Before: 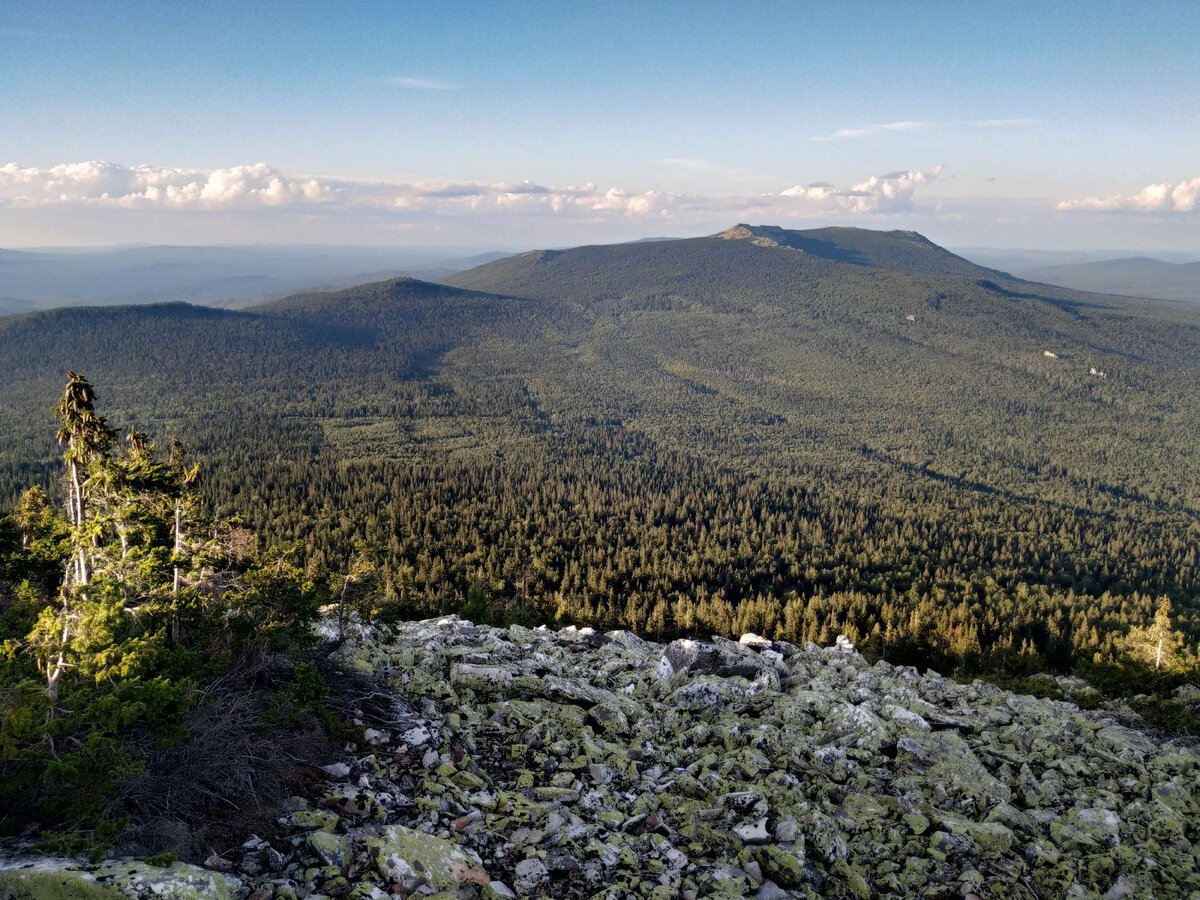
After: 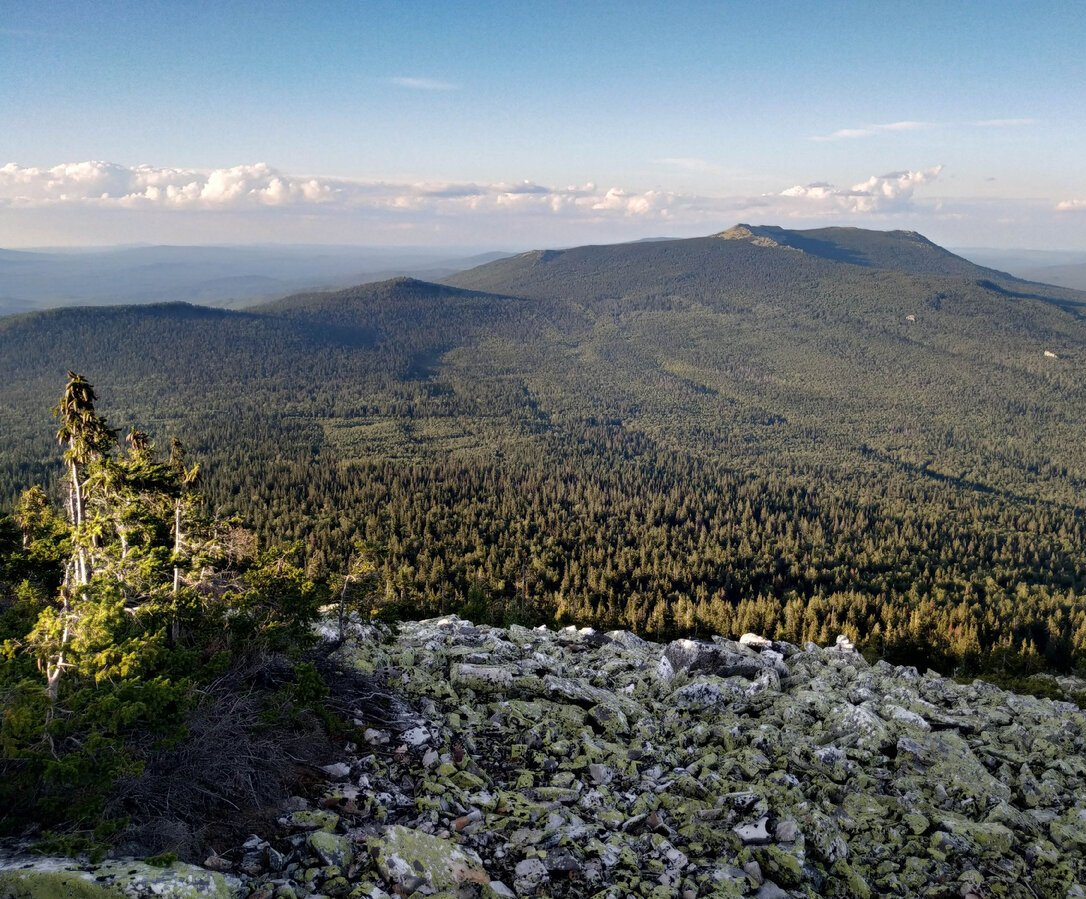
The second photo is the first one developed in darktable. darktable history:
crop: right 9.497%, bottom 0.016%
exposure: compensate exposure bias true, compensate highlight preservation false
